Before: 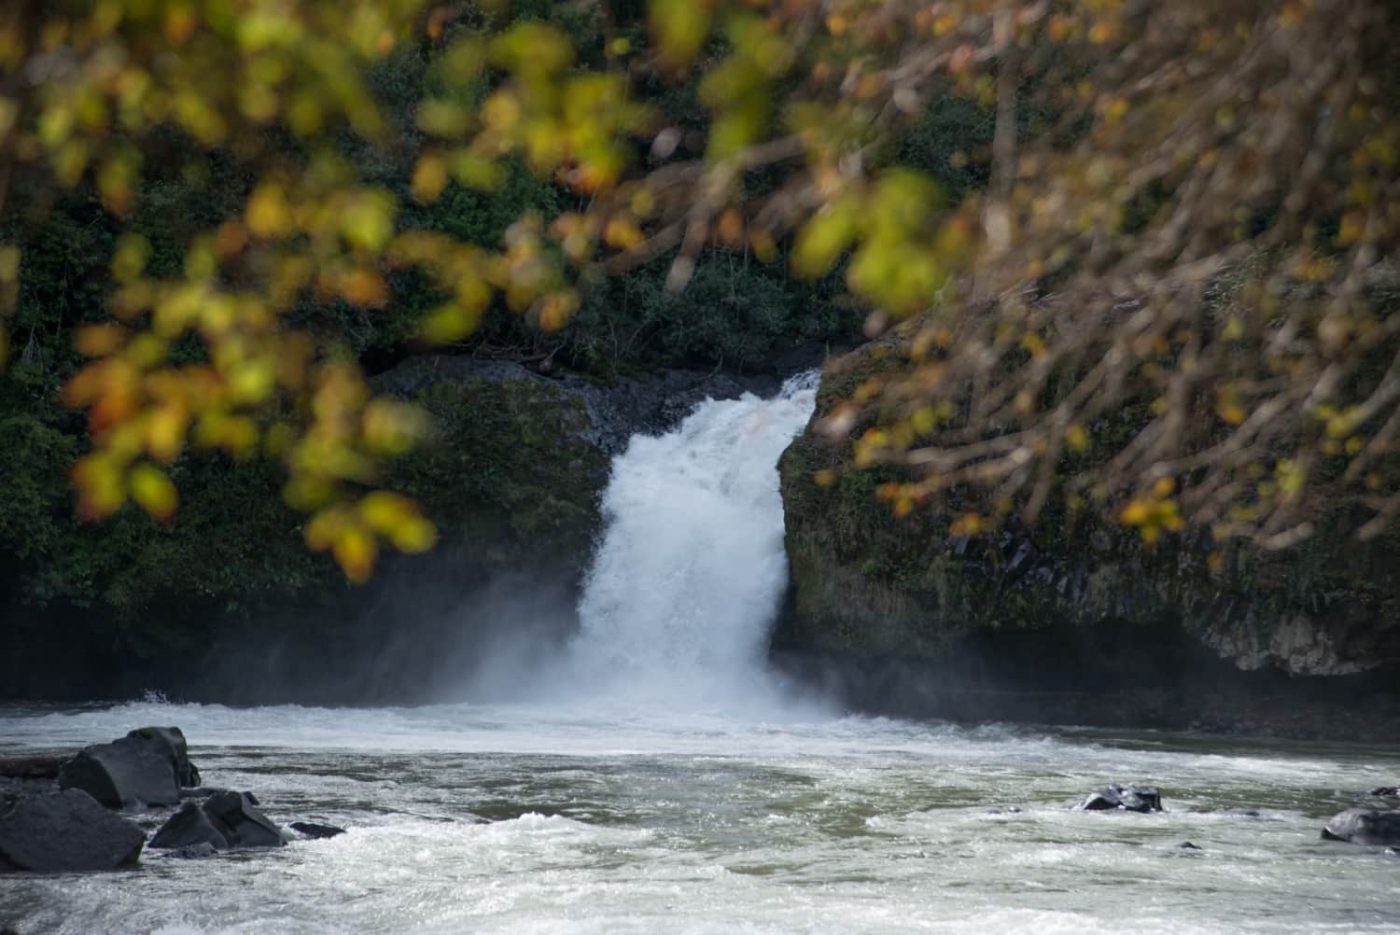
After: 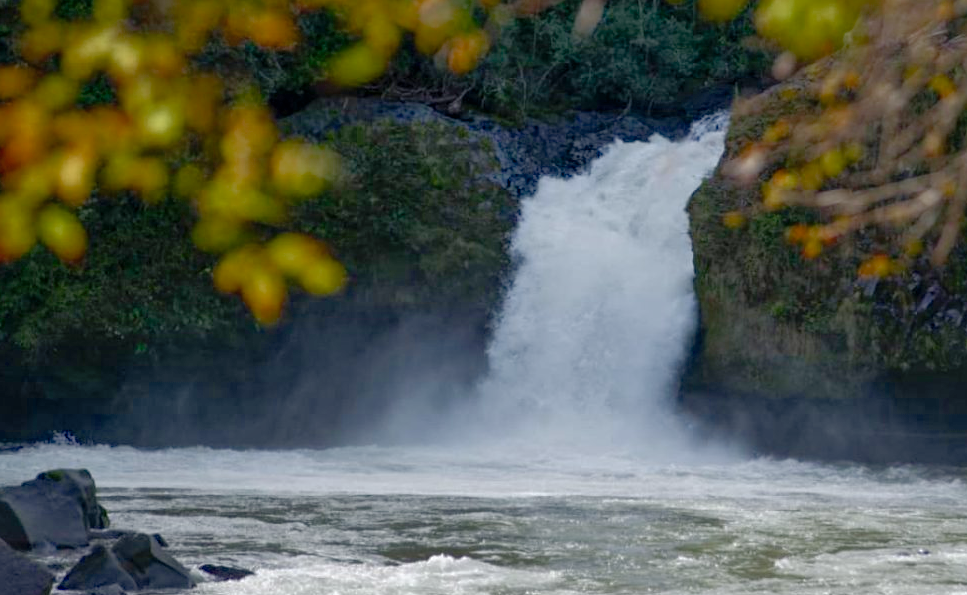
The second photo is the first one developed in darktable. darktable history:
shadows and highlights: on, module defaults
color balance rgb: perceptual saturation grading › global saturation 20%, perceptual saturation grading › highlights -49.031%, perceptual saturation grading › shadows 26.021%, global vibrance 6.773%, saturation formula JzAzBz (2021)
crop: left 6.547%, top 27.659%, right 24.367%, bottom 8.7%
haze removal: strength 0.03, distance 0.248, compatibility mode true, adaptive false
exposure: compensate highlight preservation false
